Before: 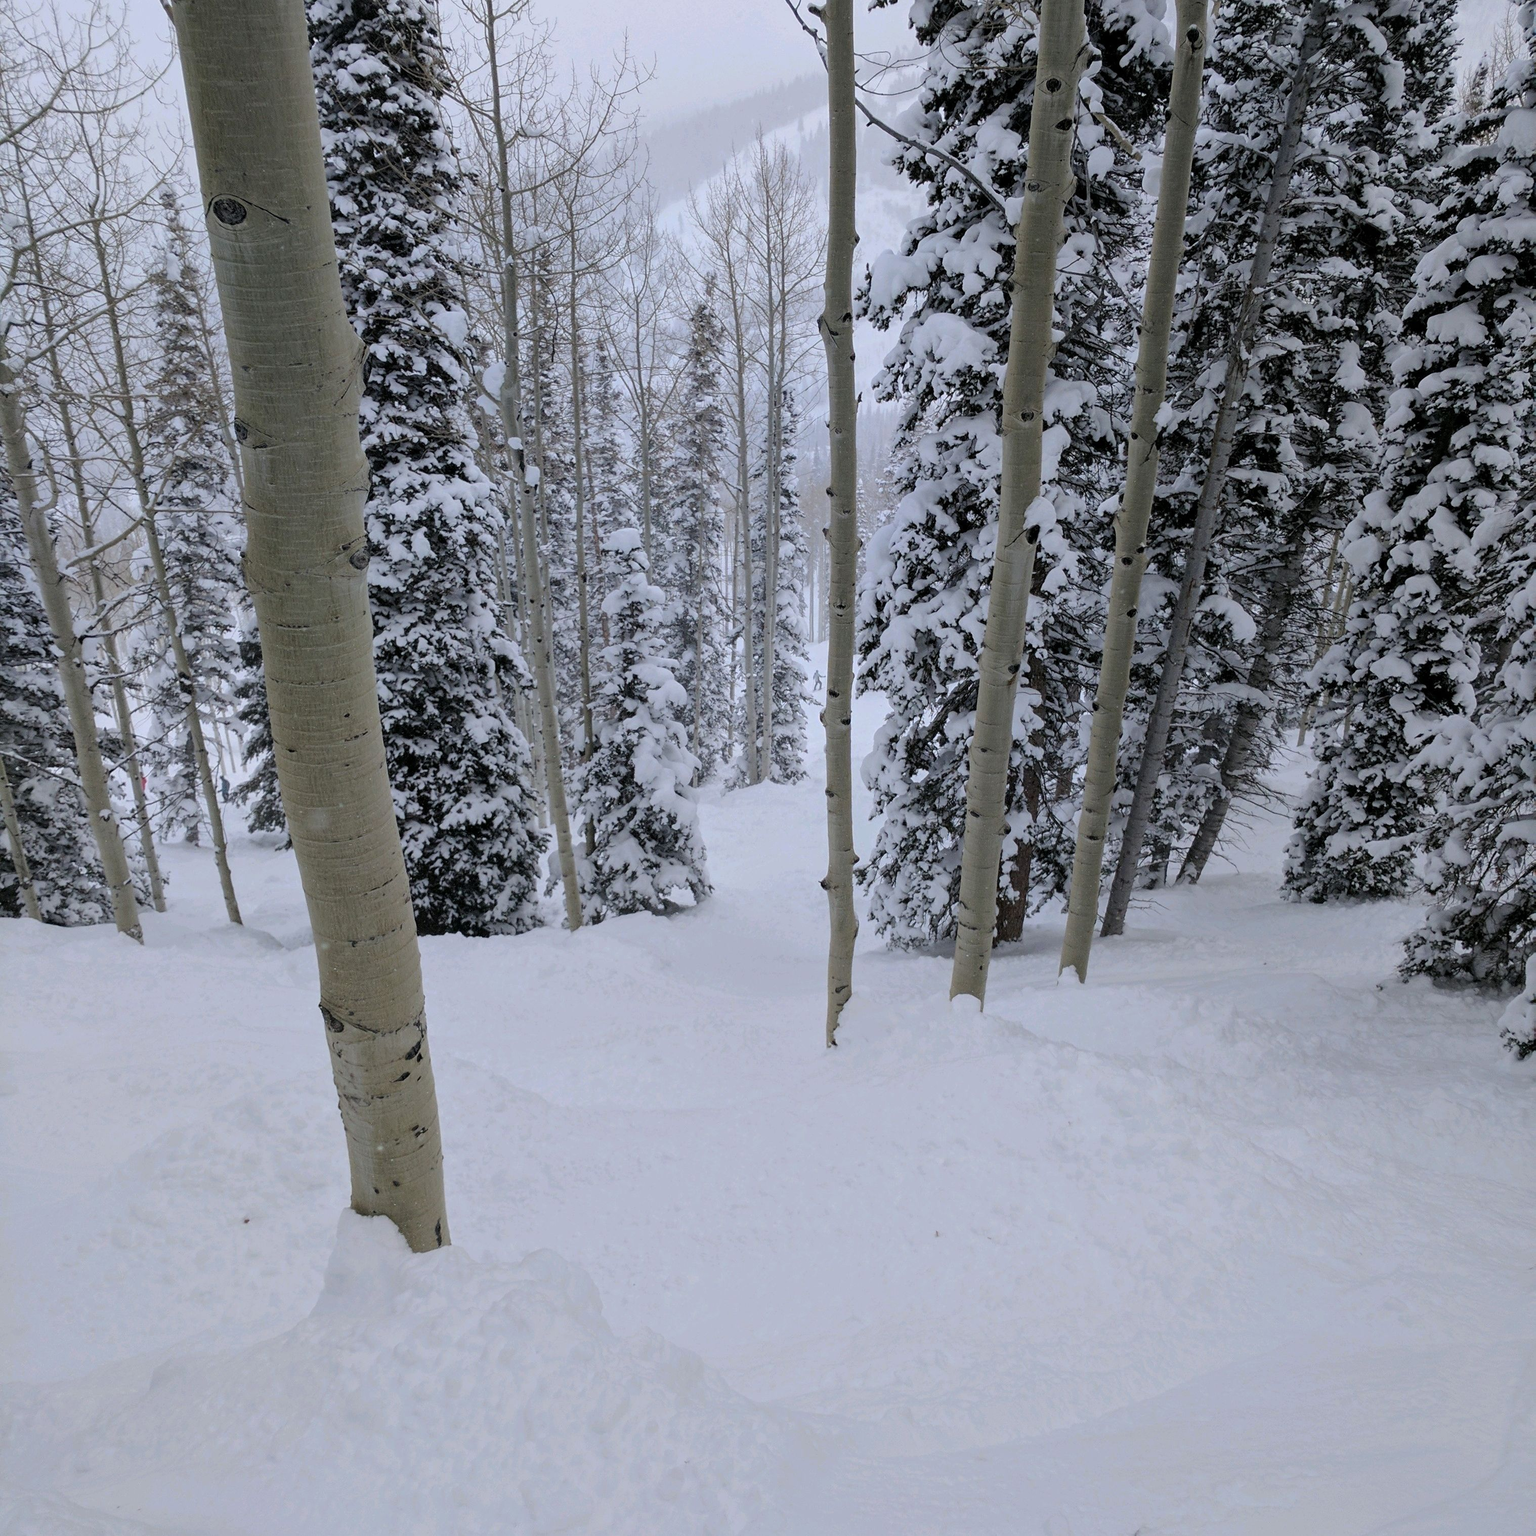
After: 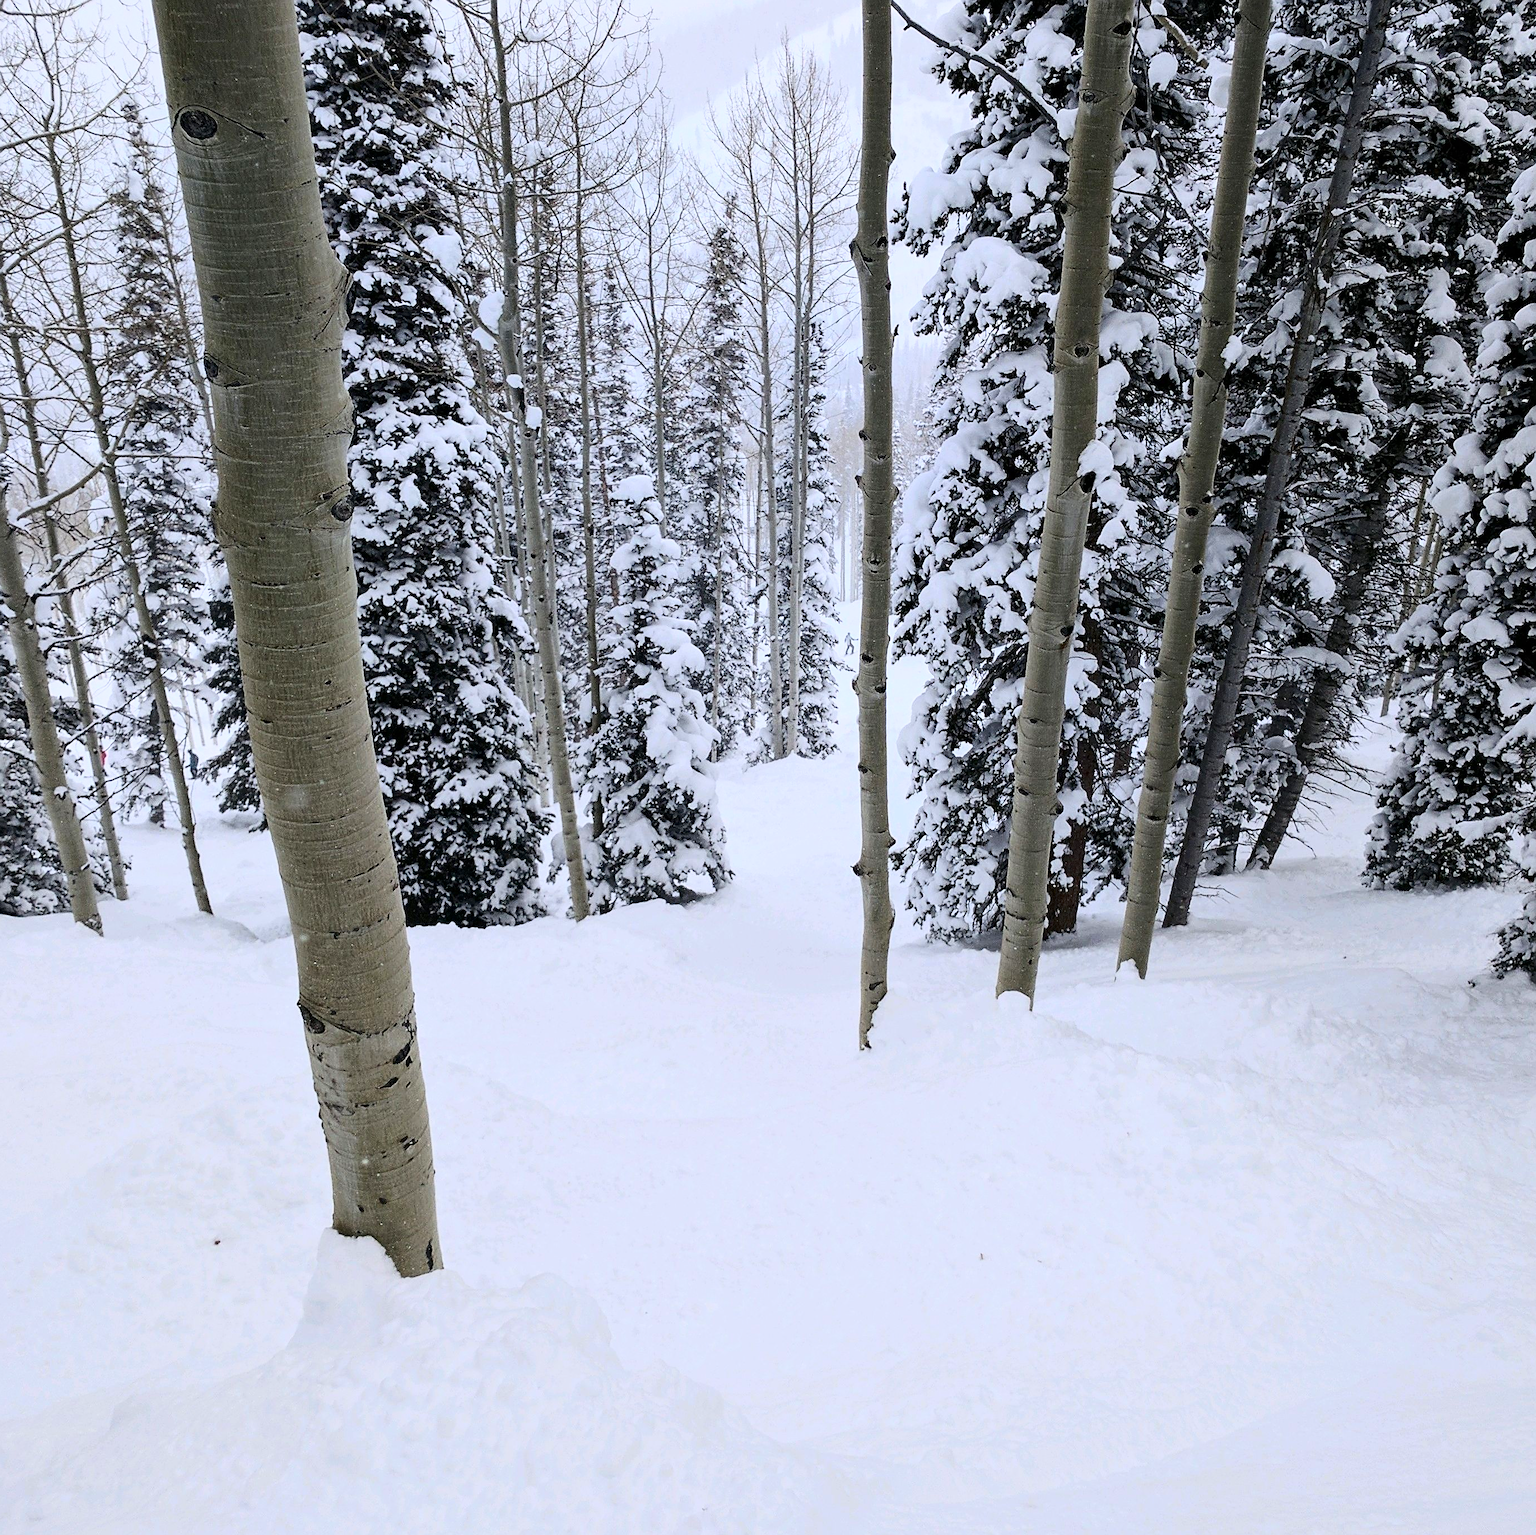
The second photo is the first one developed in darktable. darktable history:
crop: left 3.317%, top 6.457%, right 6.348%, bottom 3.244%
contrast brightness saturation: contrast 0.409, brightness 0.099, saturation 0.213
sharpen: on, module defaults
